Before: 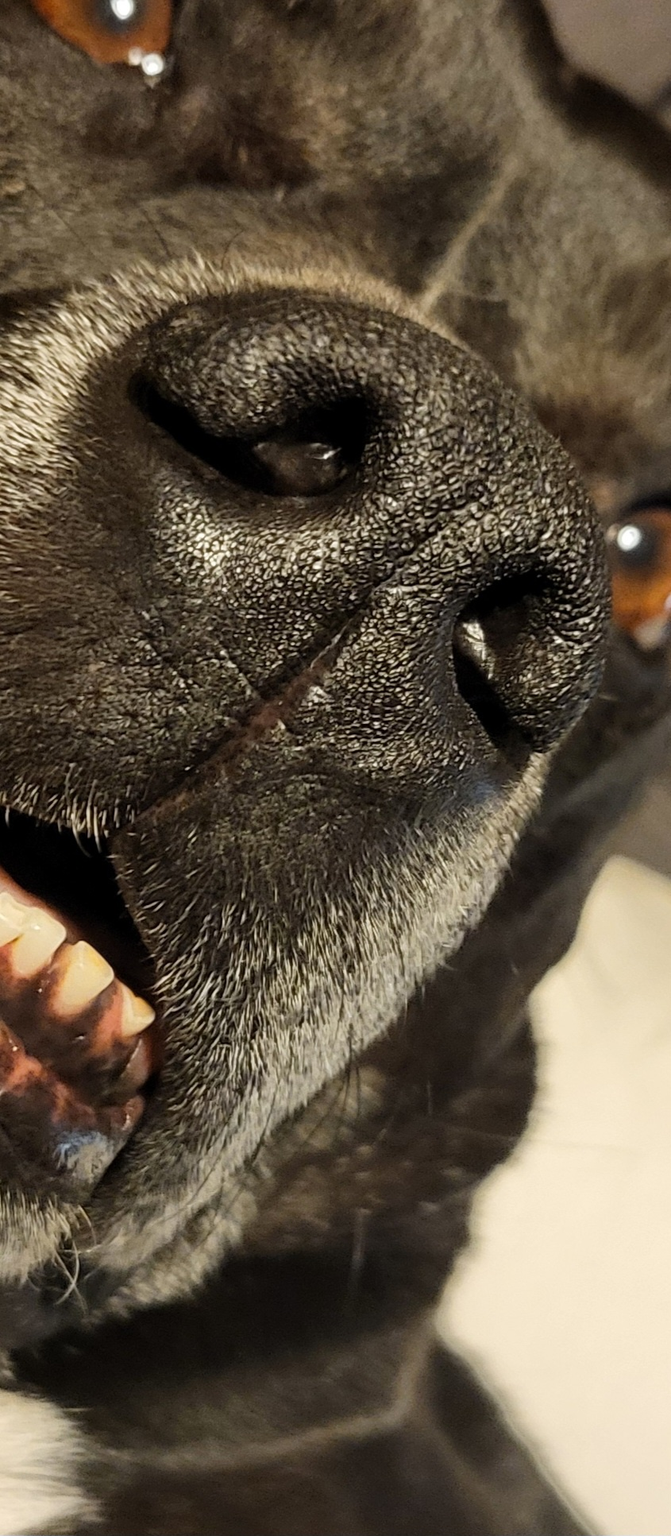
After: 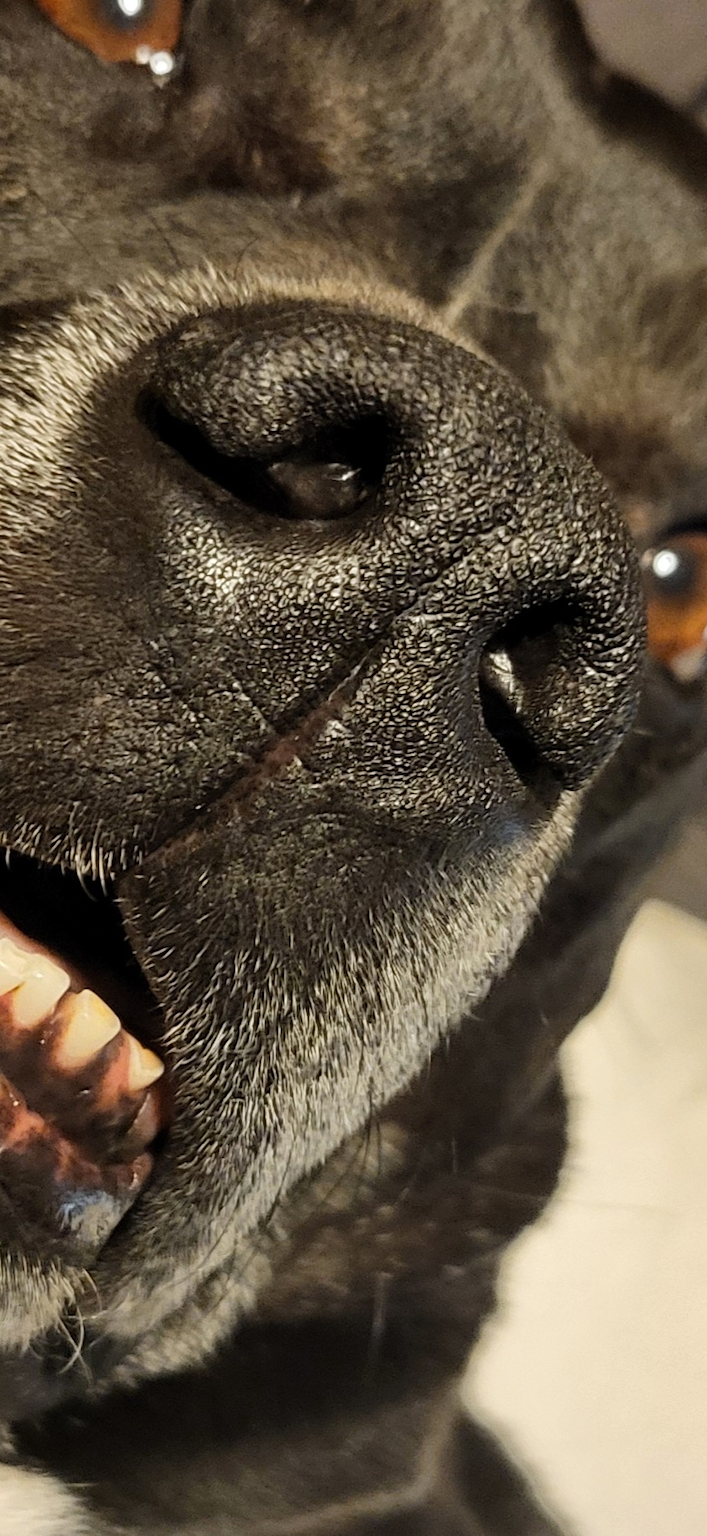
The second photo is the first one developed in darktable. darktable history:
crop: top 0.344%, right 0.261%, bottom 5.025%
shadows and highlights: shadows 22.48, highlights -48.47, soften with gaussian
